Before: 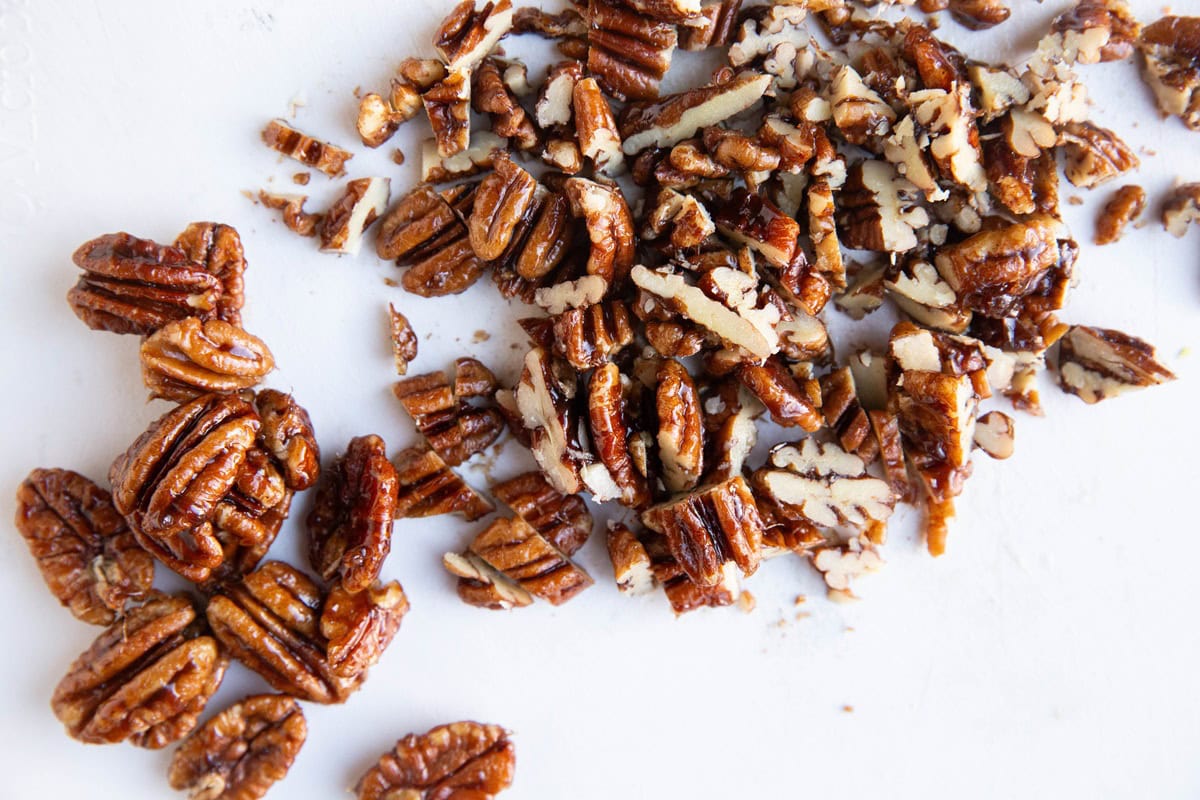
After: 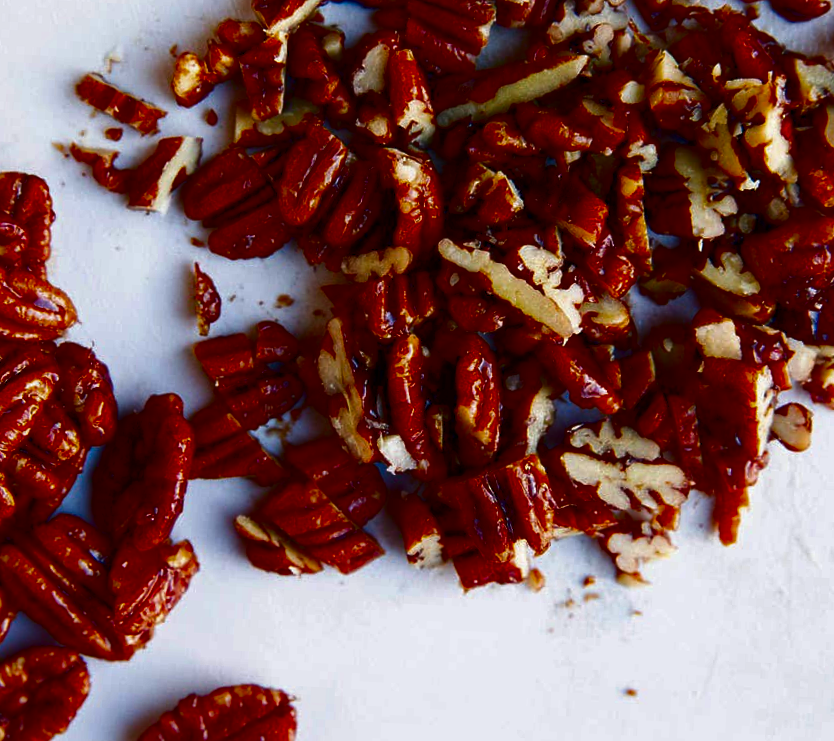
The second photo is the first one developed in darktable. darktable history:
contrast brightness saturation: brightness -0.997, saturation 0.99
crop and rotate: angle -3.04°, left 14.126%, top 0.039%, right 10.911%, bottom 0.088%
